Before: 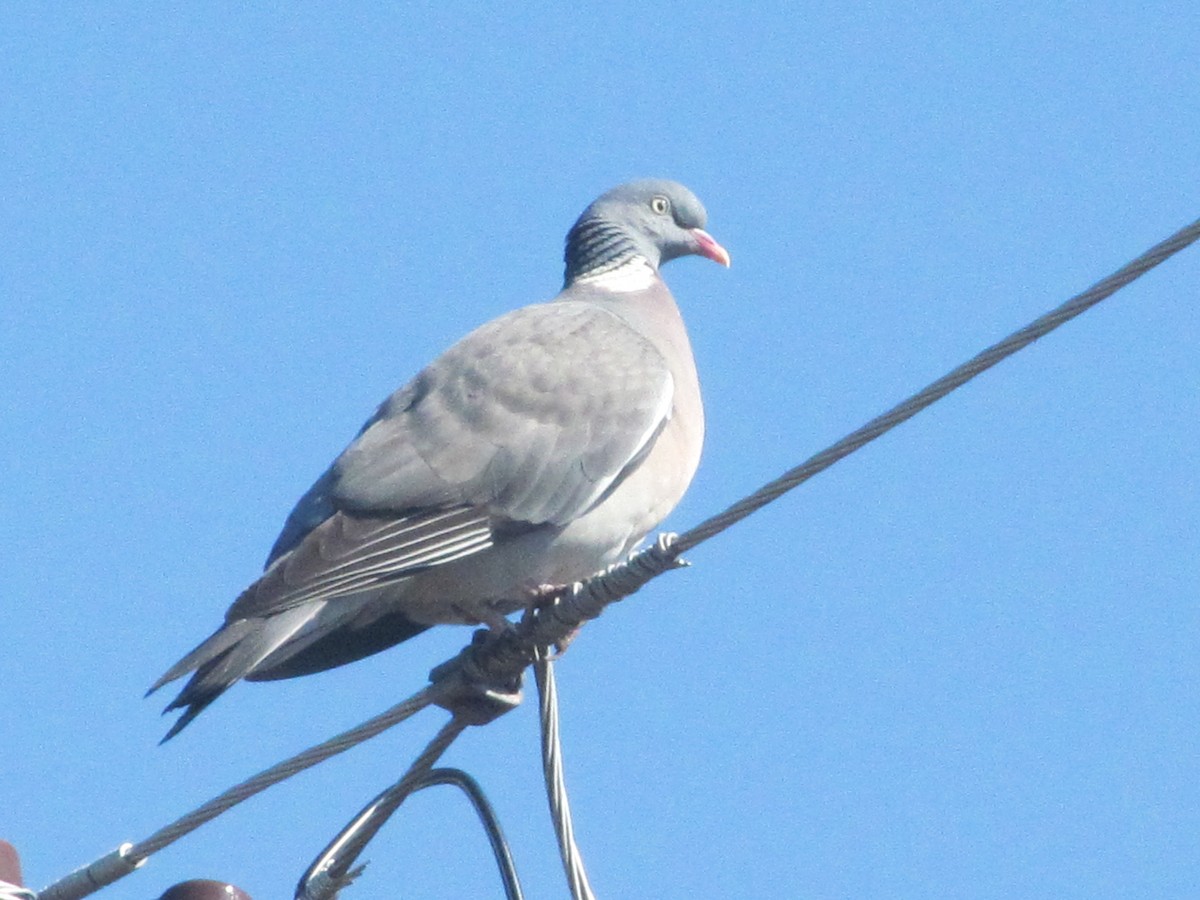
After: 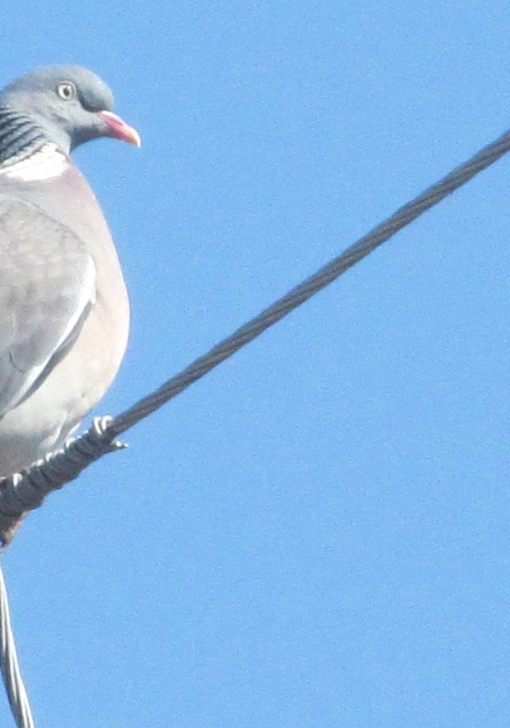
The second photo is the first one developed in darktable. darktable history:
crop: left 47.628%, top 6.643%, right 7.874%
rotate and perspective: rotation -5°, crop left 0.05, crop right 0.952, crop top 0.11, crop bottom 0.89
